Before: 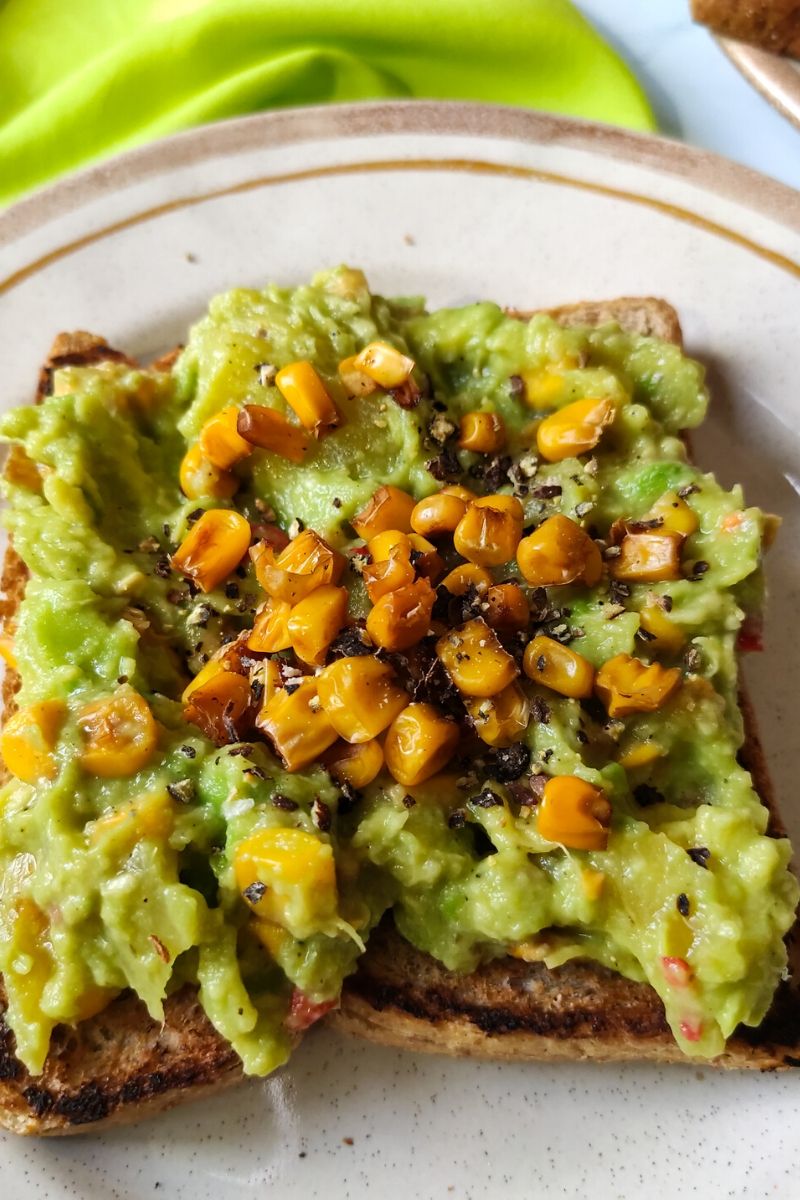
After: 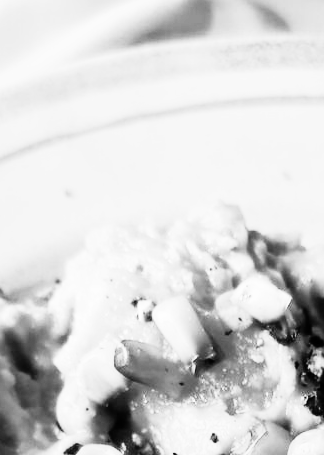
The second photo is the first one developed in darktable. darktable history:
crop: left 15.452%, top 5.459%, right 43.956%, bottom 56.62%
monochrome: a 30.25, b 92.03
white balance: red 1.123, blue 0.83
rgb curve: curves: ch0 [(0, 0) (0.21, 0.15) (0.24, 0.21) (0.5, 0.75) (0.75, 0.96) (0.89, 0.99) (1, 1)]; ch1 [(0, 0.02) (0.21, 0.13) (0.25, 0.2) (0.5, 0.67) (0.75, 0.9) (0.89, 0.97) (1, 1)]; ch2 [(0, 0.02) (0.21, 0.13) (0.25, 0.2) (0.5, 0.67) (0.75, 0.9) (0.89, 0.97) (1, 1)], compensate middle gray true
